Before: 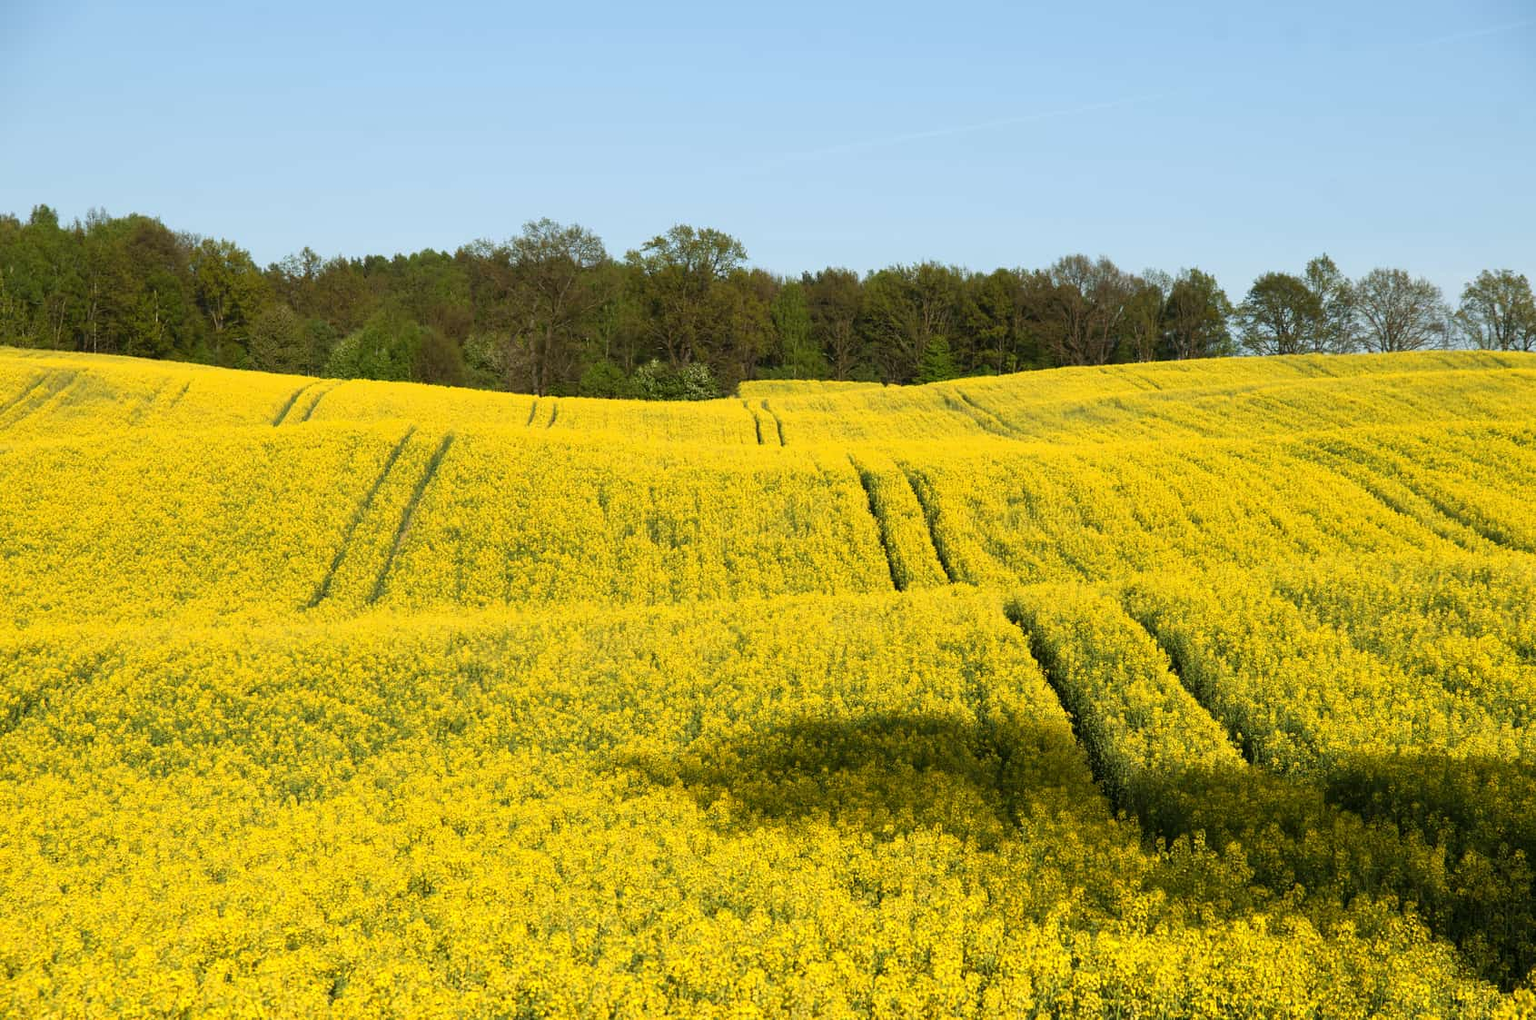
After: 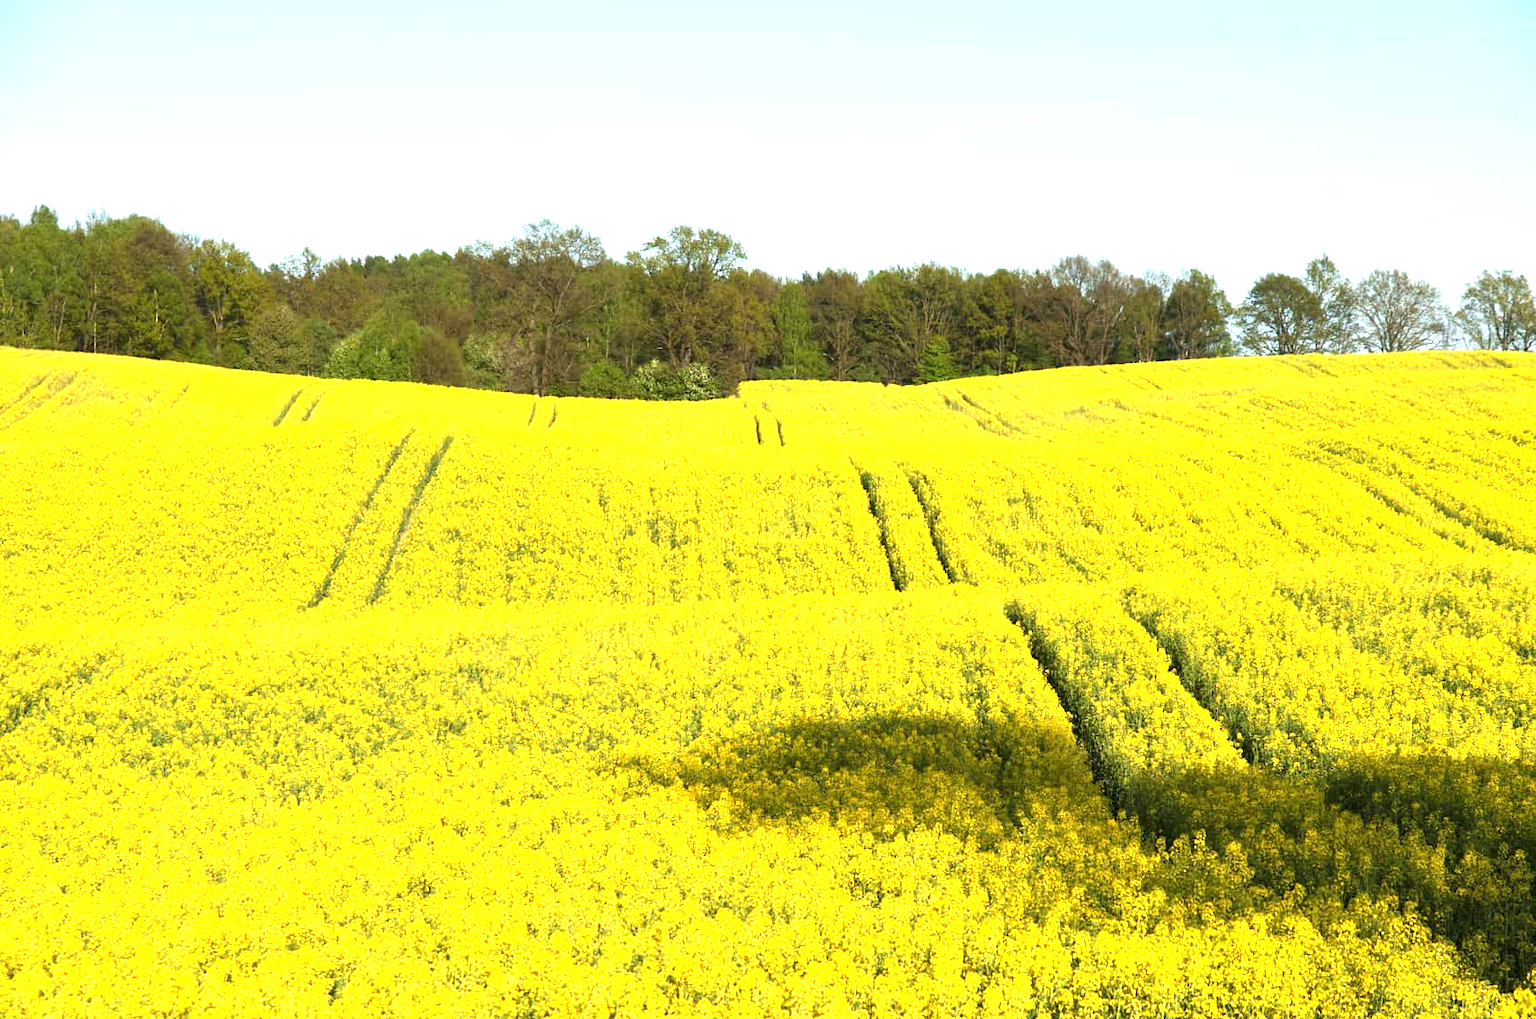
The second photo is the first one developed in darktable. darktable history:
exposure: black level correction 0, exposure 1.2 EV, compensate highlight preservation false
crop: bottom 0.071%
